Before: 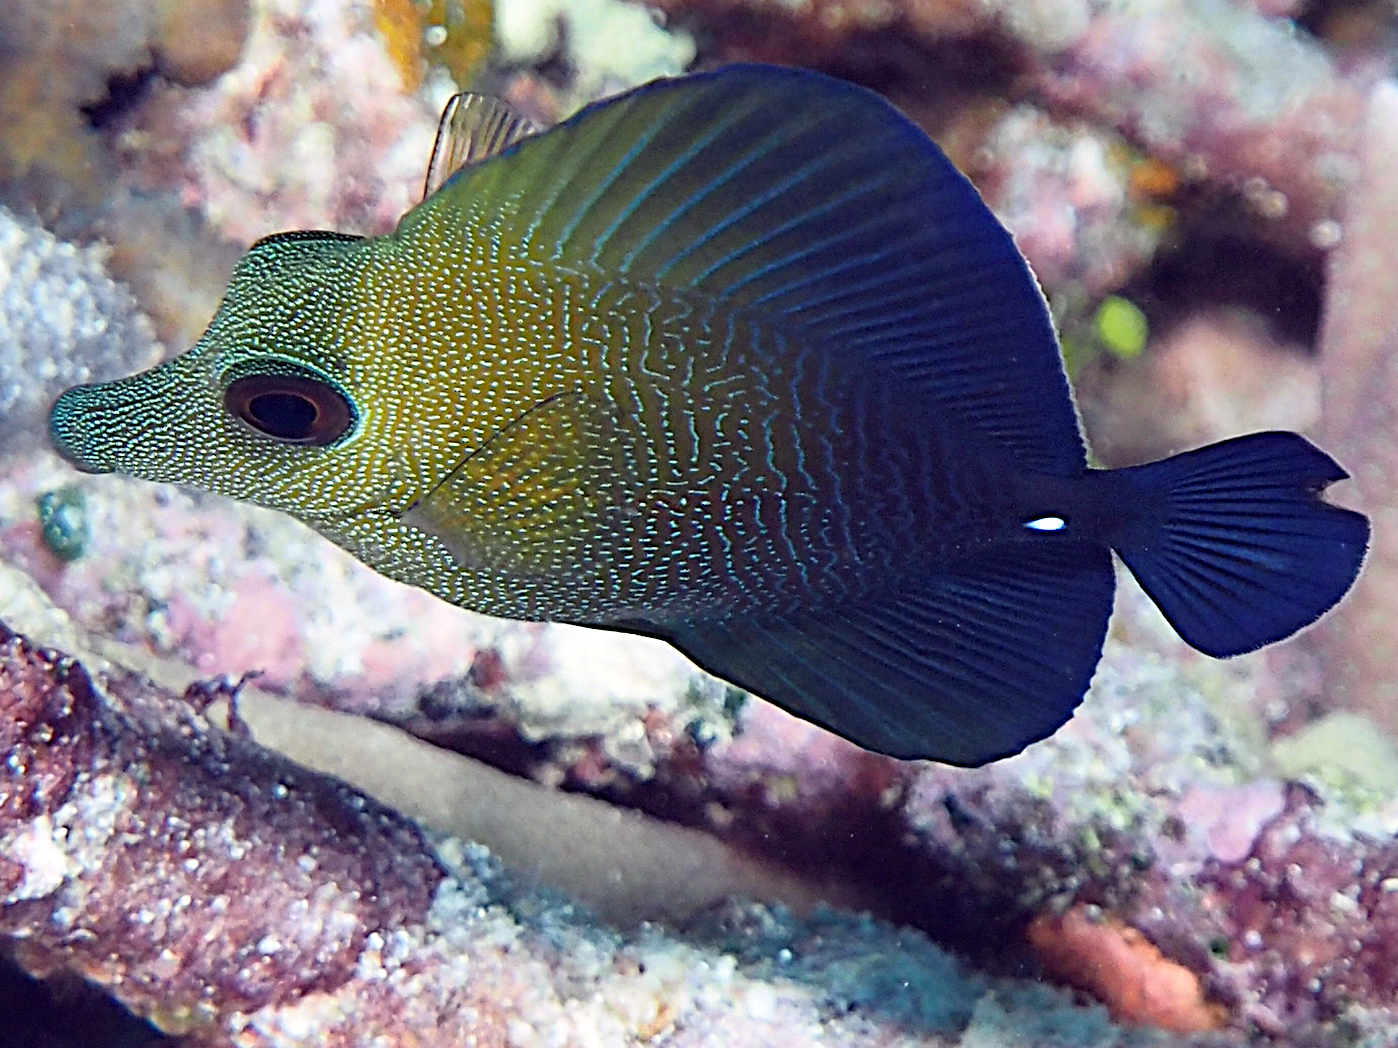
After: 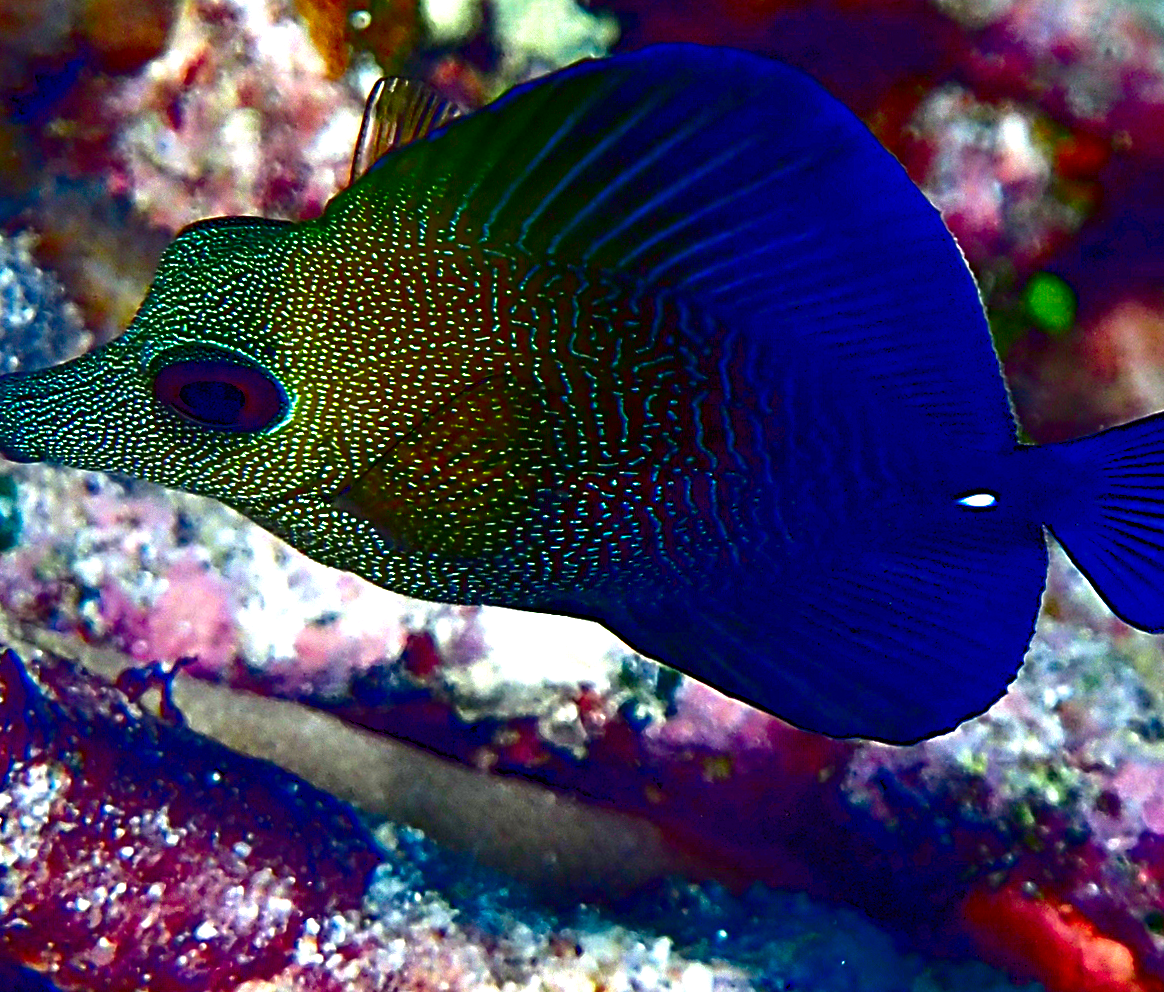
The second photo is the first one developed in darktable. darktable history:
color balance rgb: perceptual saturation grading › global saturation 20%, perceptual saturation grading › highlights -14.28%, perceptual saturation grading › shadows 49.287%, perceptual brilliance grading › highlights 8.752%, perceptual brilliance grading › mid-tones 2.945%, perceptual brilliance grading › shadows 1.279%
crop and rotate: angle 0.729°, left 4.218%, top 1.093%, right 11.108%, bottom 2.614%
shadows and highlights: shadows 25.55, white point adjustment -2.83, highlights -29.88
contrast brightness saturation: brightness -0.992, saturation 0.985
